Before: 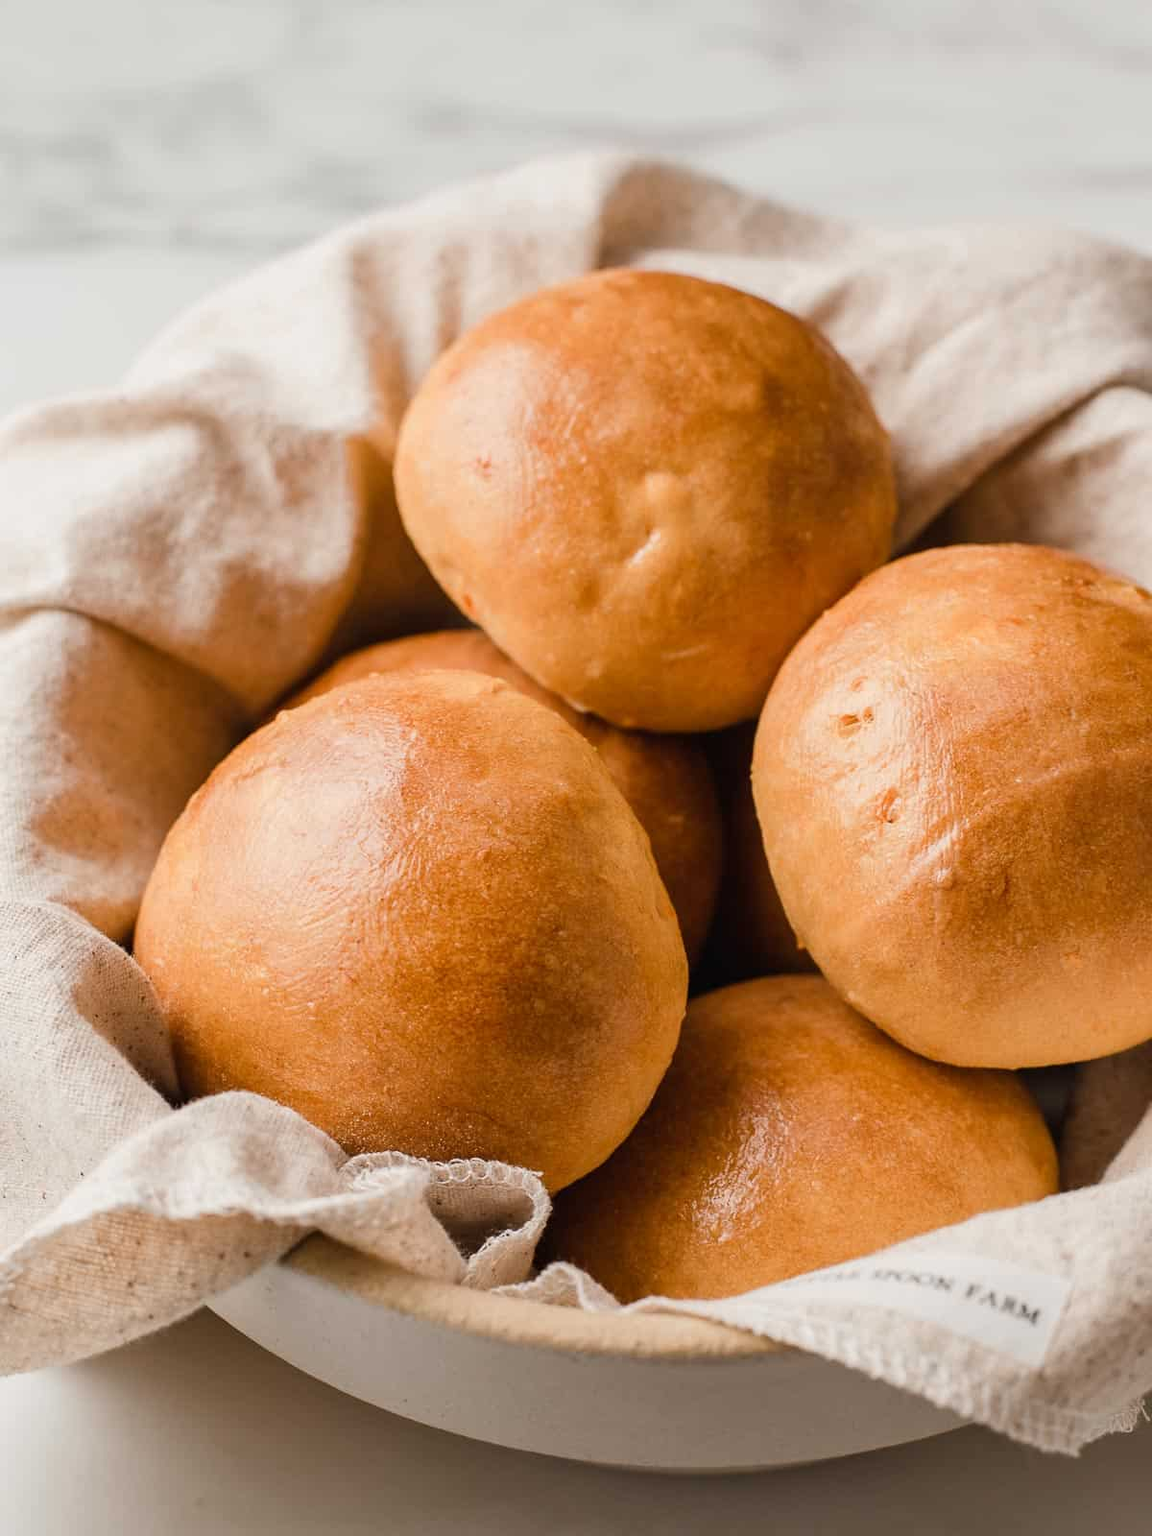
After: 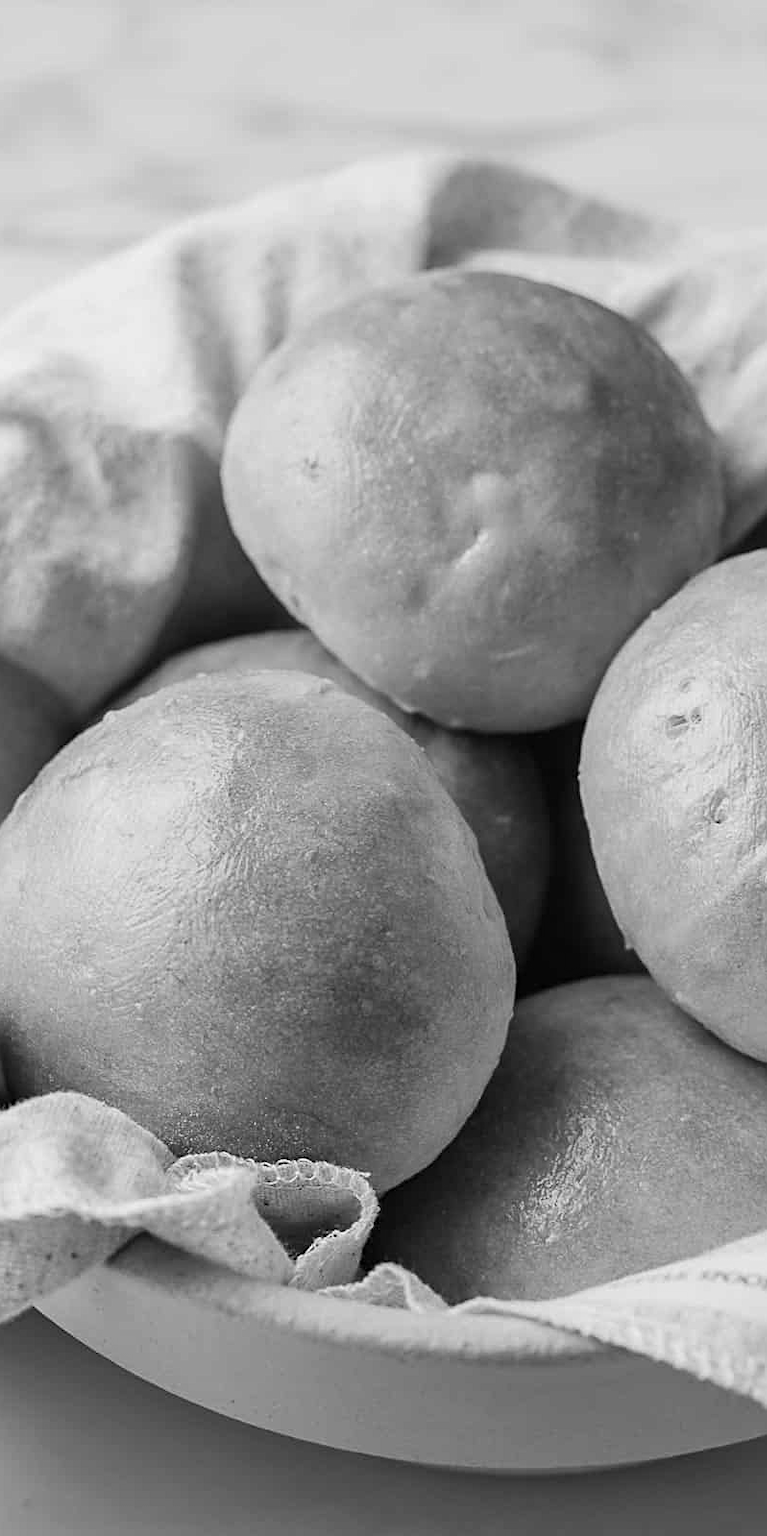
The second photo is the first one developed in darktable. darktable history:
sharpen: radius 2.529, amount 0.323
crop and rotate: left 15.055%, right 18.278%
monochrome: on, module defaults
